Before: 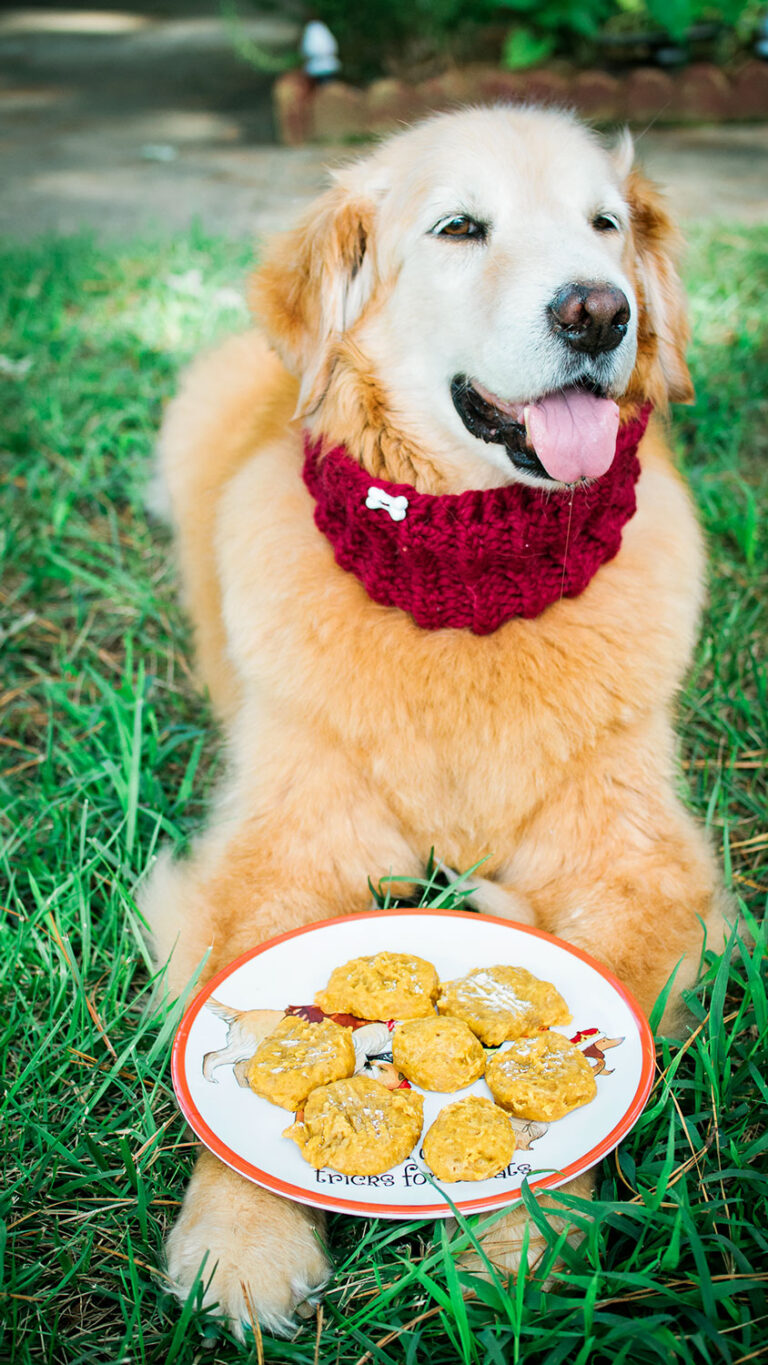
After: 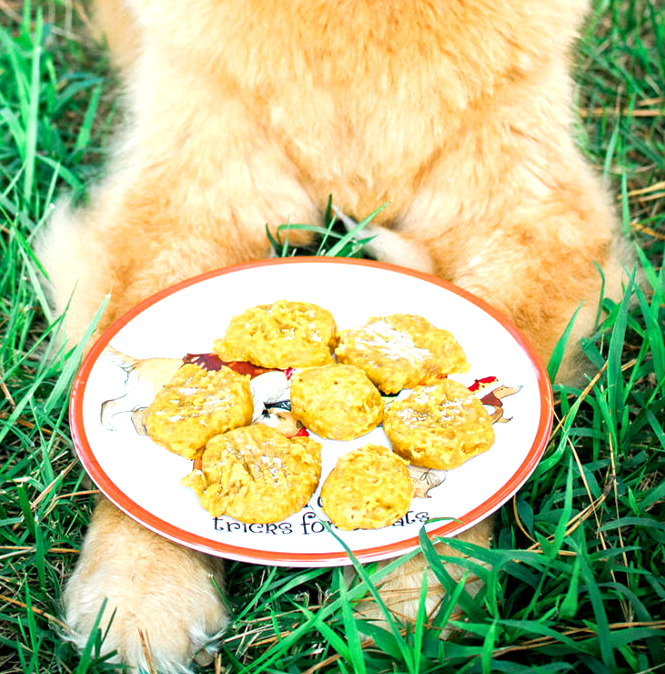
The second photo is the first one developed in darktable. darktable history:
exposure: black level correction 0.001, exposure 0.499 EV, compensate highlight preservation false
crop and rotate: left 13.283%, top 47.826%, bottom 2.757%
local contrast: mode bilateral grid, contrast 19, coarseness 50, detail 129%, midtone range 0.2
